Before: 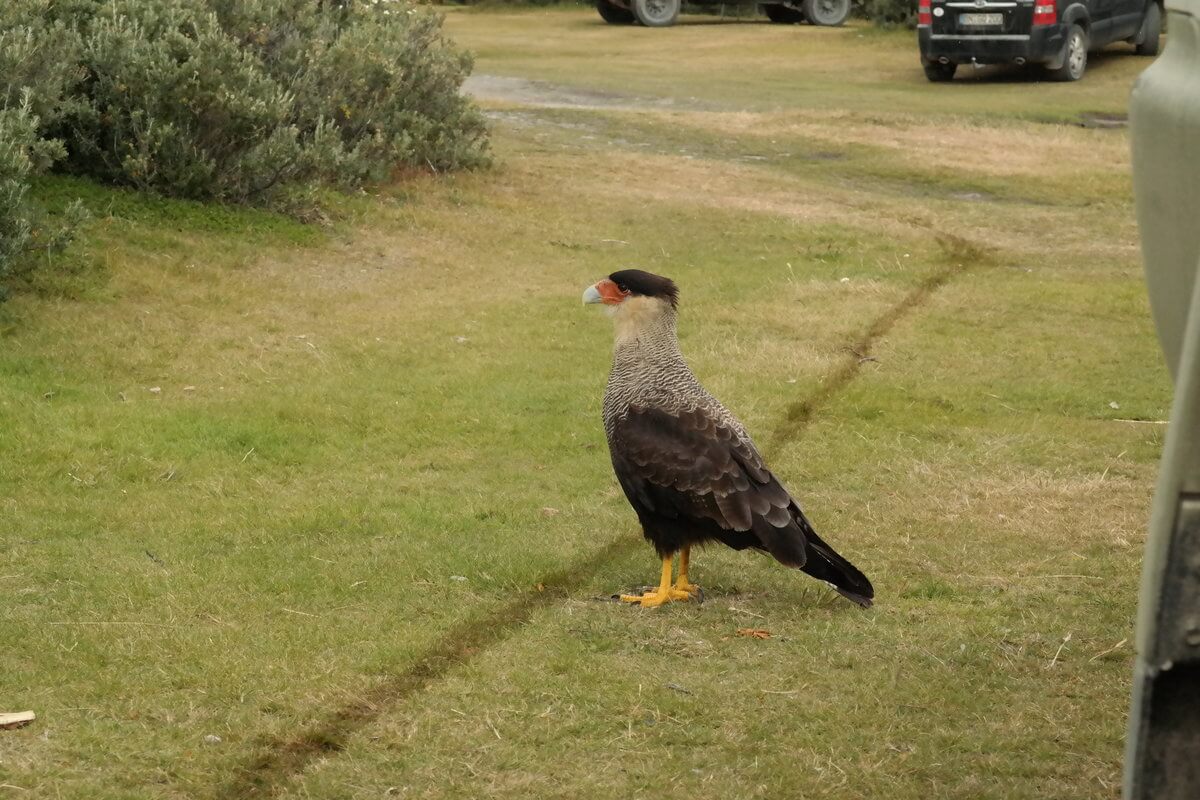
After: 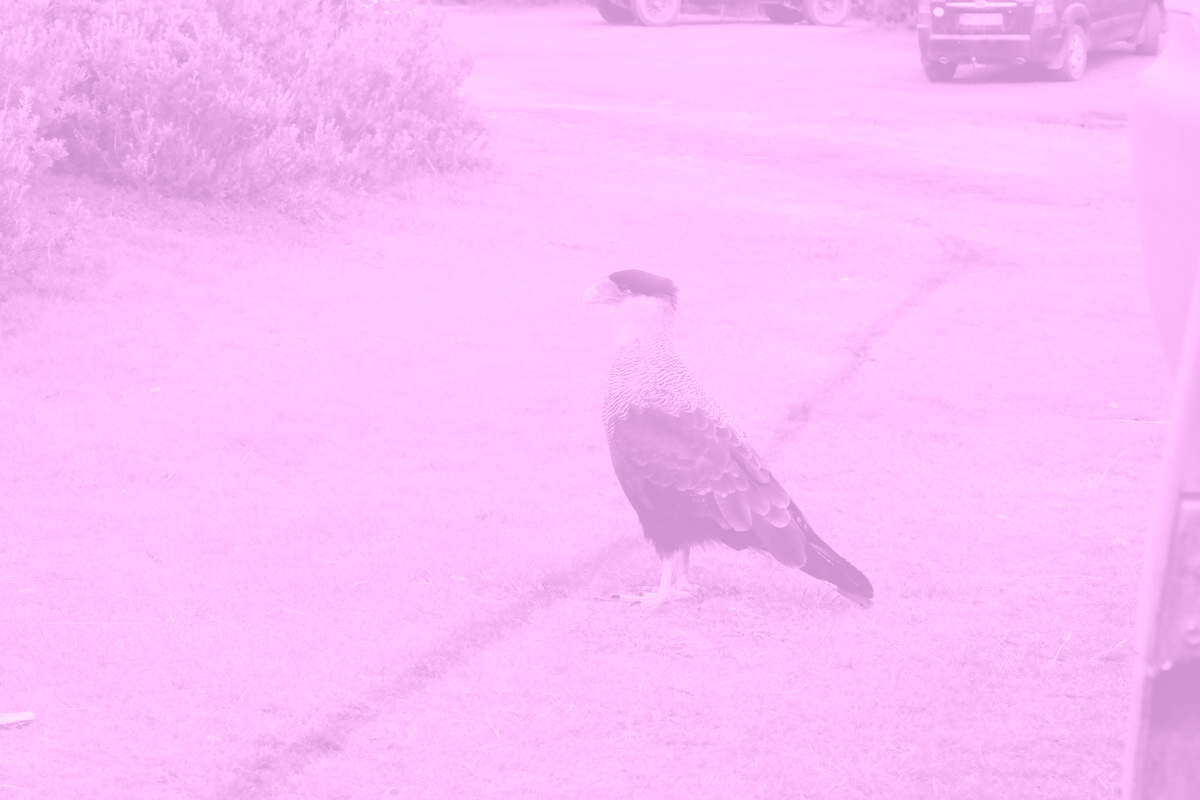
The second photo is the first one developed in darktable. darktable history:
colorize: hue 331.2°, saturation 75%, source mix 30.28%, lightness 70.52%, version 1
color calibration: x 0.396, y 0.386, temperature 3669 K
